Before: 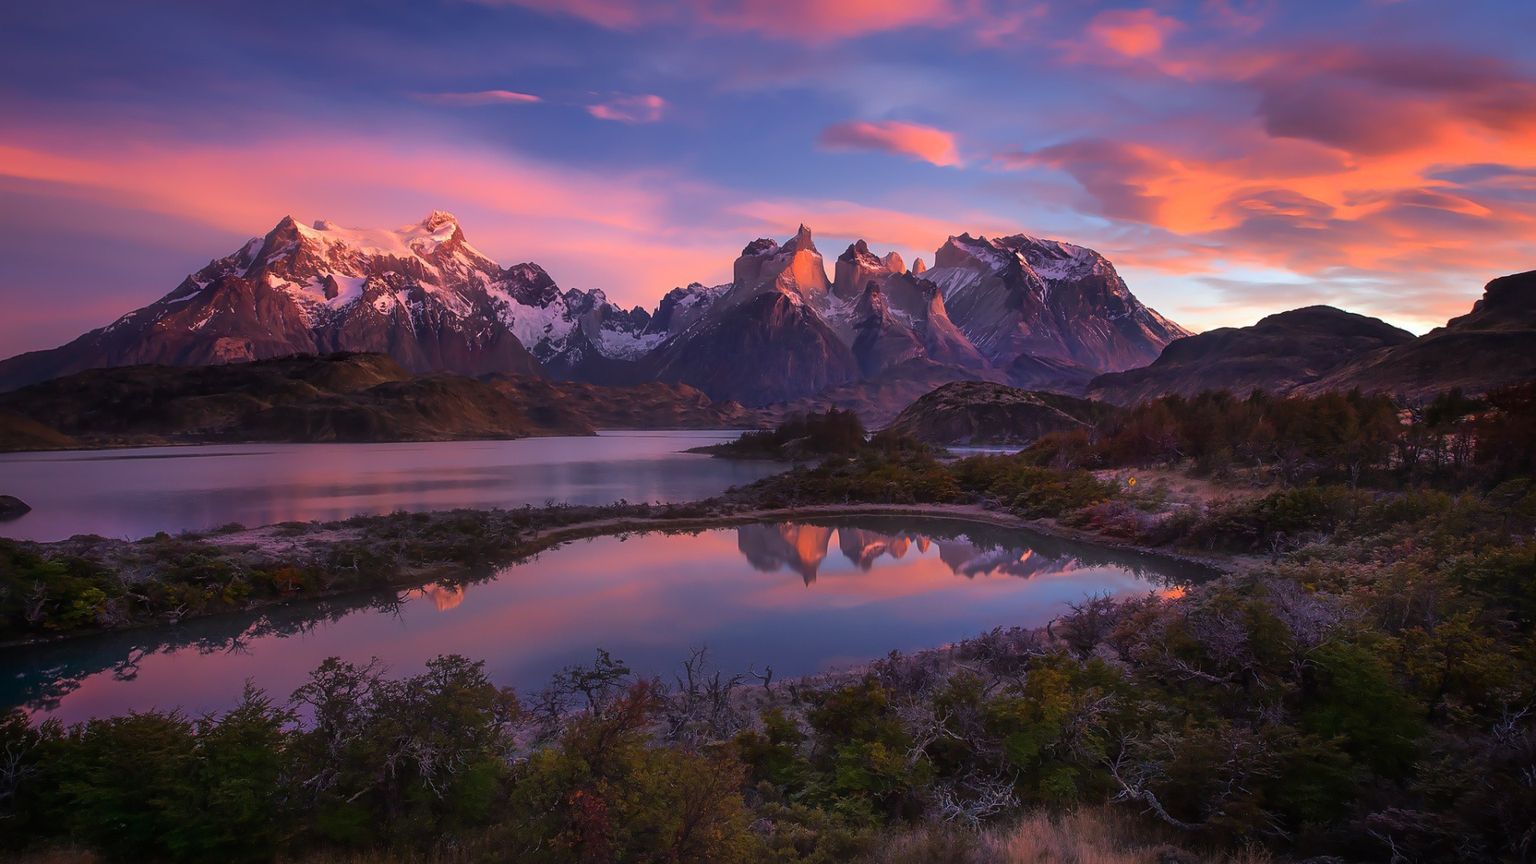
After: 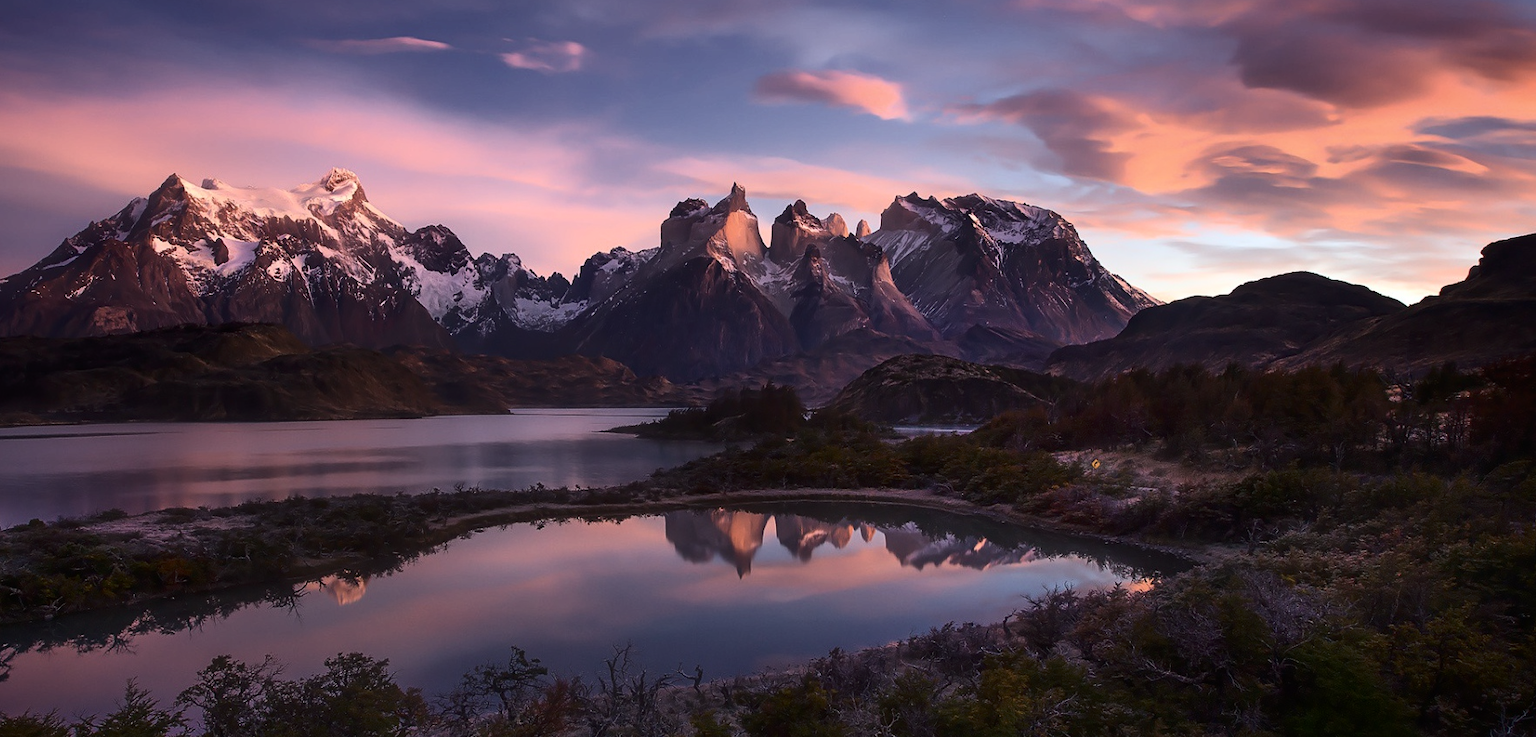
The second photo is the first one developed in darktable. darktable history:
exposure: compensate highlight preservation false
contrast brightness saturation: contrast 0.247, saturation -0.321
crop: left 8.403%, top 6.577%, bottom 15.206%
